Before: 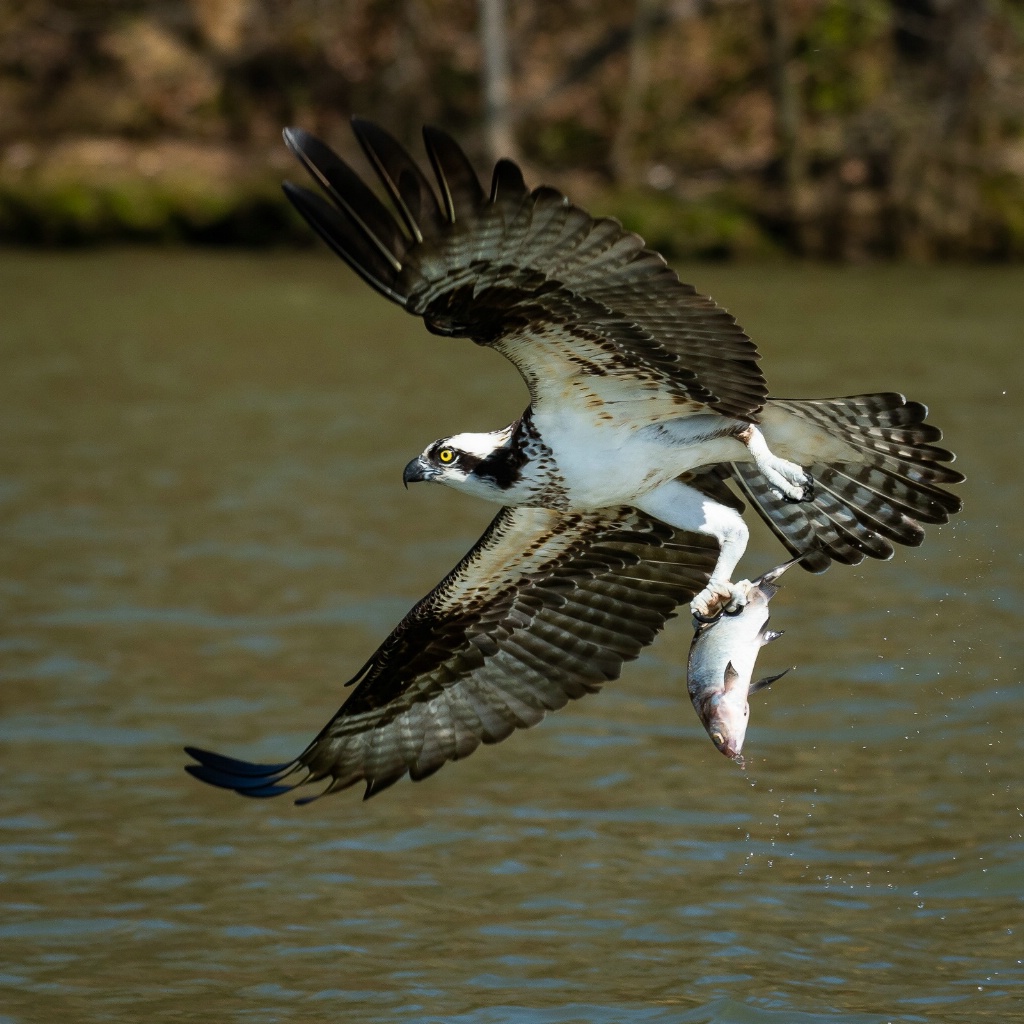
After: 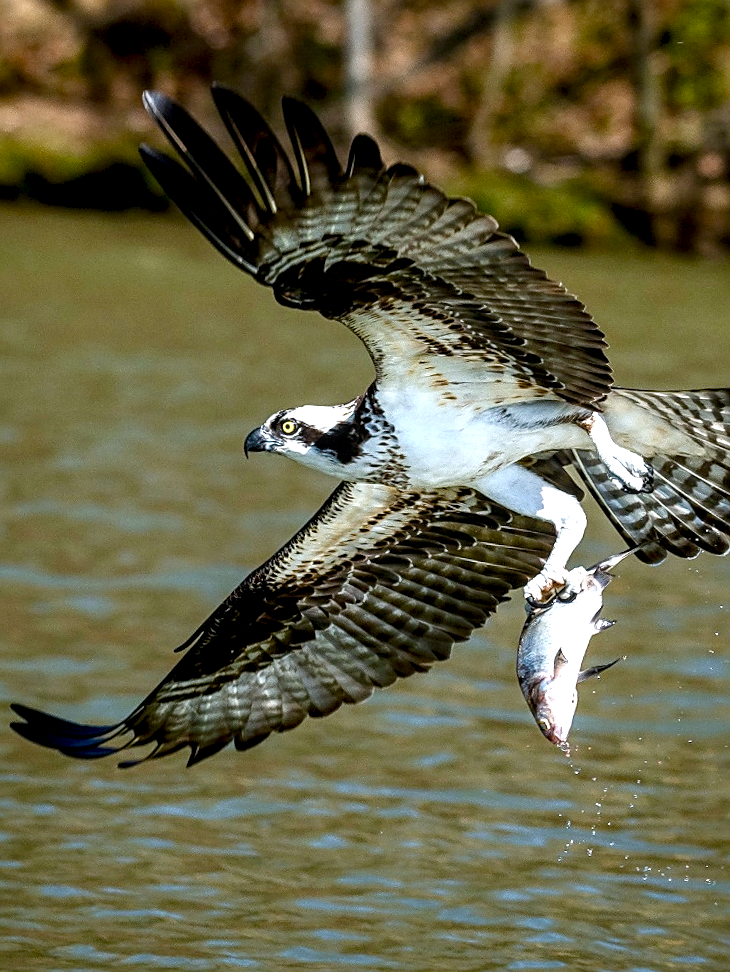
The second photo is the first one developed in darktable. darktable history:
crop and rotate: angle -3.12°, left 13.932%, top 0.016%, right 11.001%, bottom 0.023%
sharpen: on, module defaults
local contrast: detail 150%
color calibration: illuminant as shot in camera, x 0.358, y 0.373, temperature 4628.91 K
shadows and highlights: shadows 24.34, highlights -78.13, highlights color adjustment 46.49%, soften with gaussian
color balance rgb: global offset › luminance -0.25%, perceptual saturation grading › global saturation 20%, perceptual saturation grading › highlights -50.058%, perceptual saturation grading › shadows 31.063%, global vibrance 20%
exposure: black level correction 0, exposure 0.698 EV, compensate highlight preservation false
